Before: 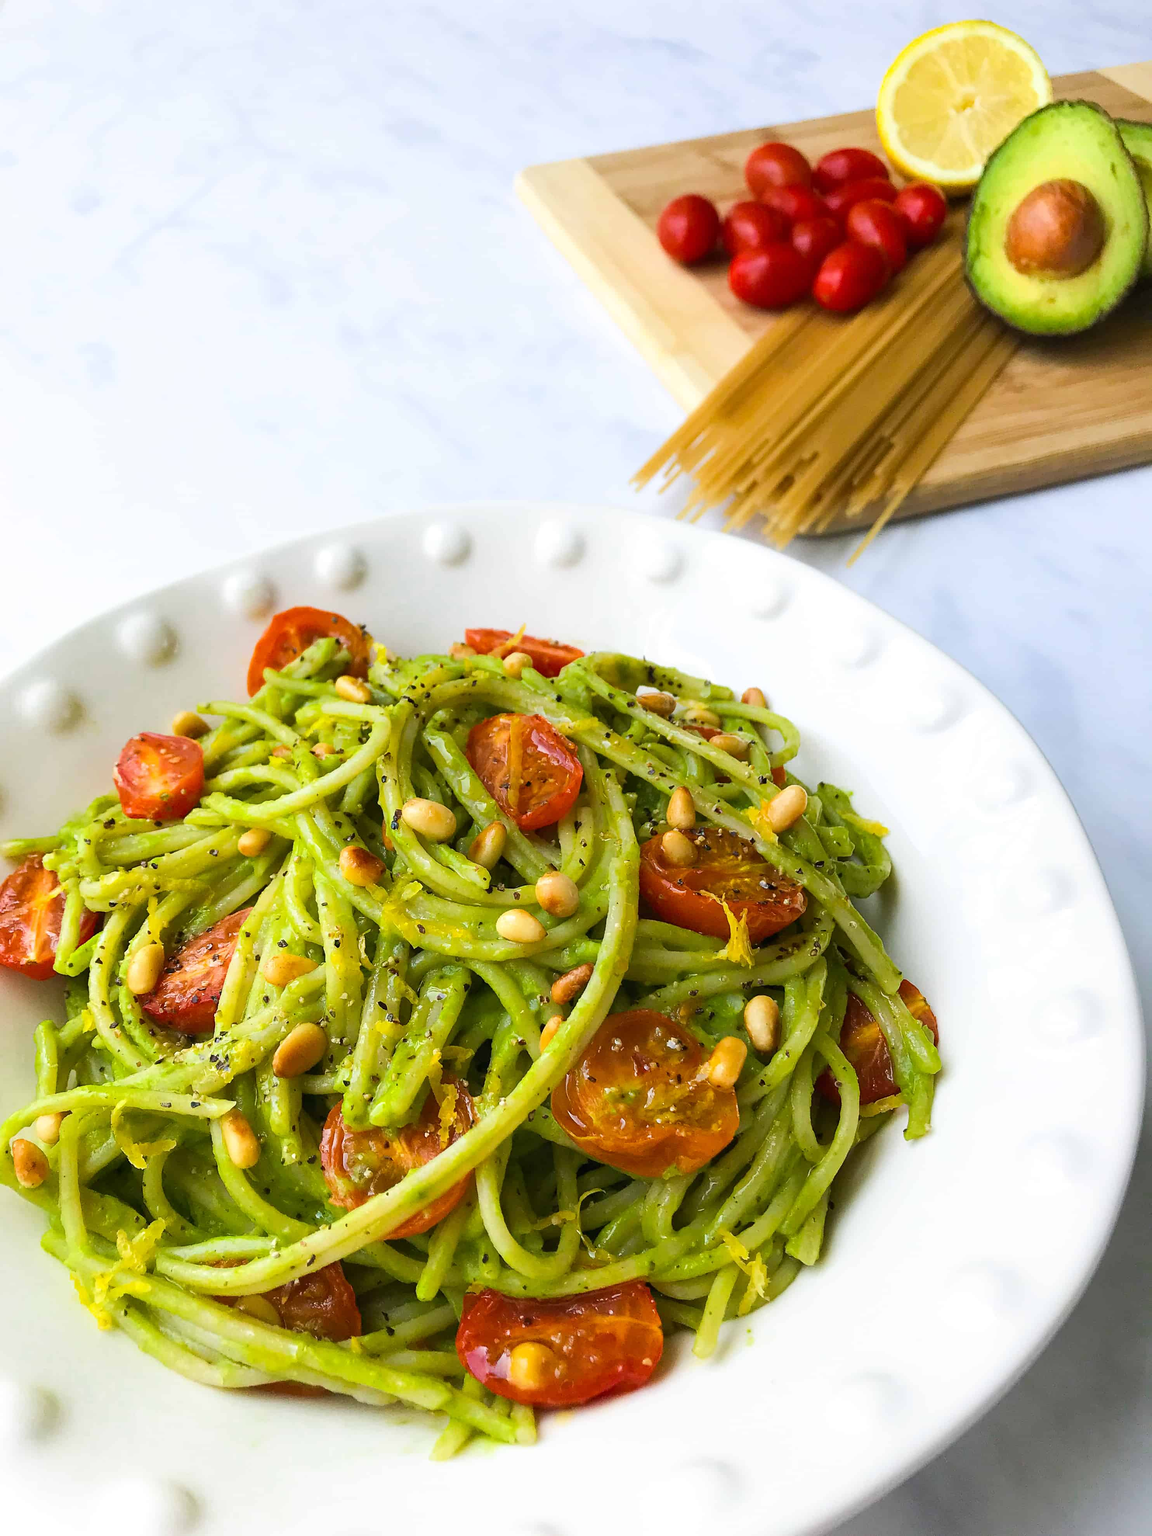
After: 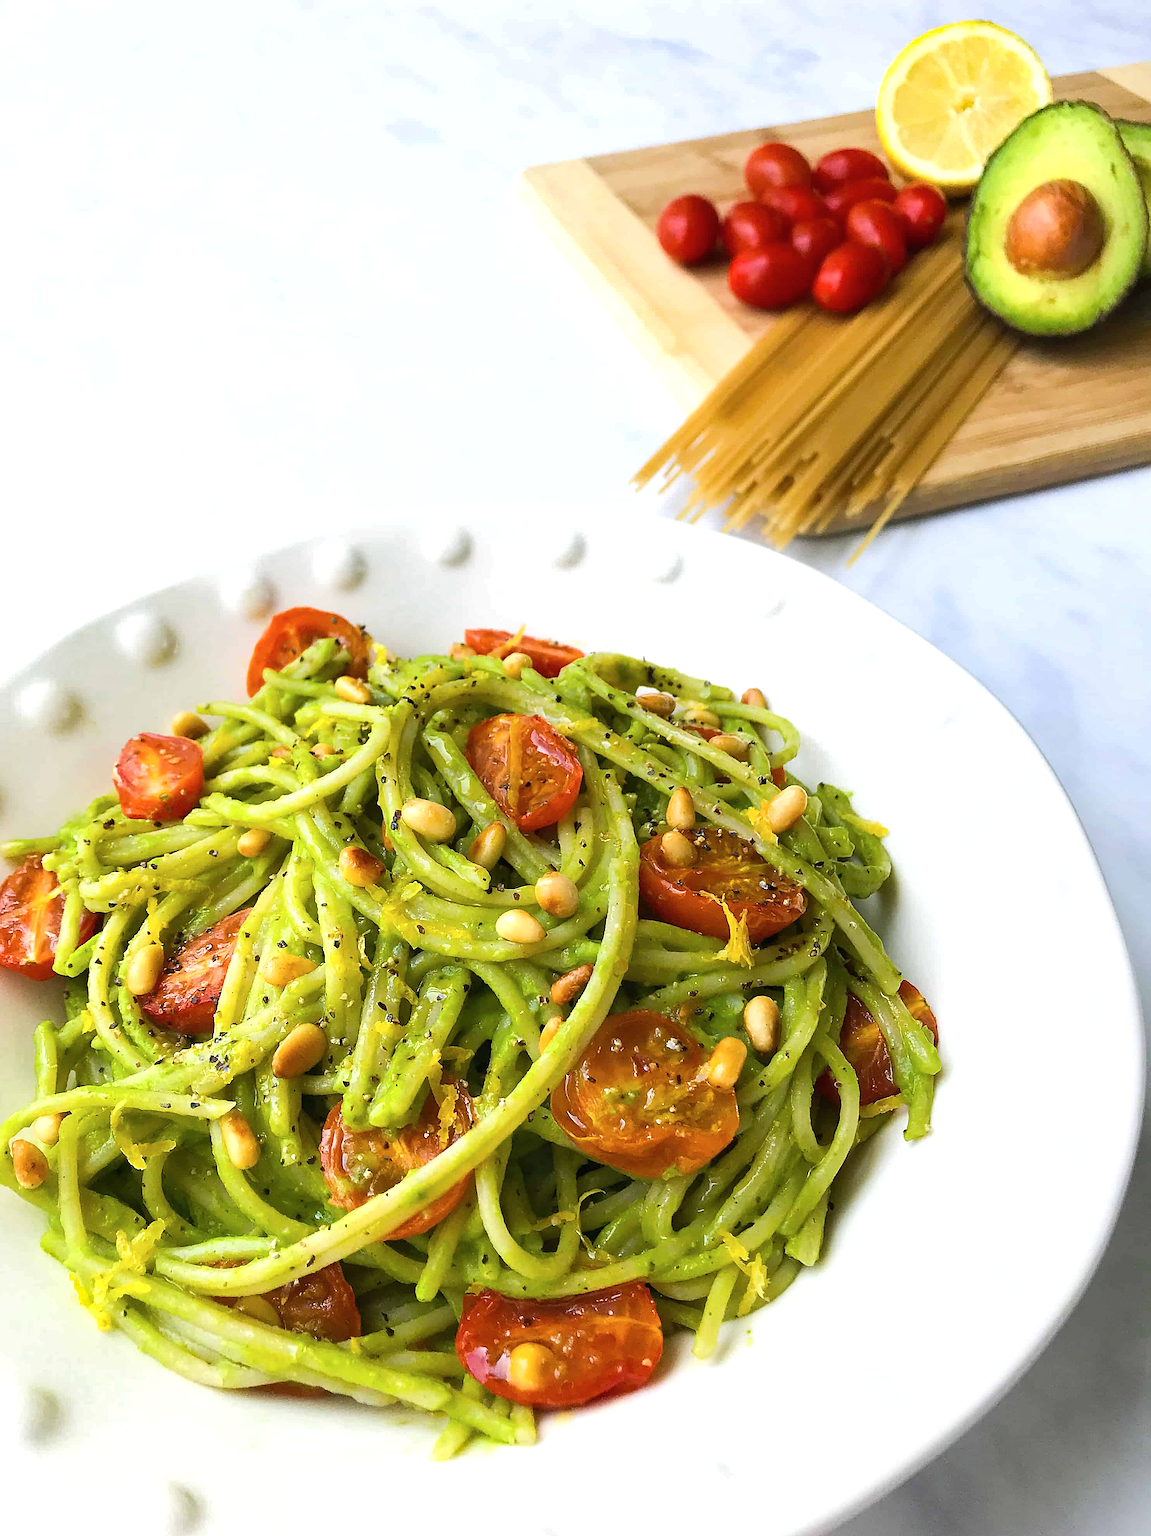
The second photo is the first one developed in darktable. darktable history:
crop: left 0.095%
sharpen: on, module defaults
shadows and highlights: radius 47.34, white point adjustment 6.52, compress 79.62%, soften with gaussian
